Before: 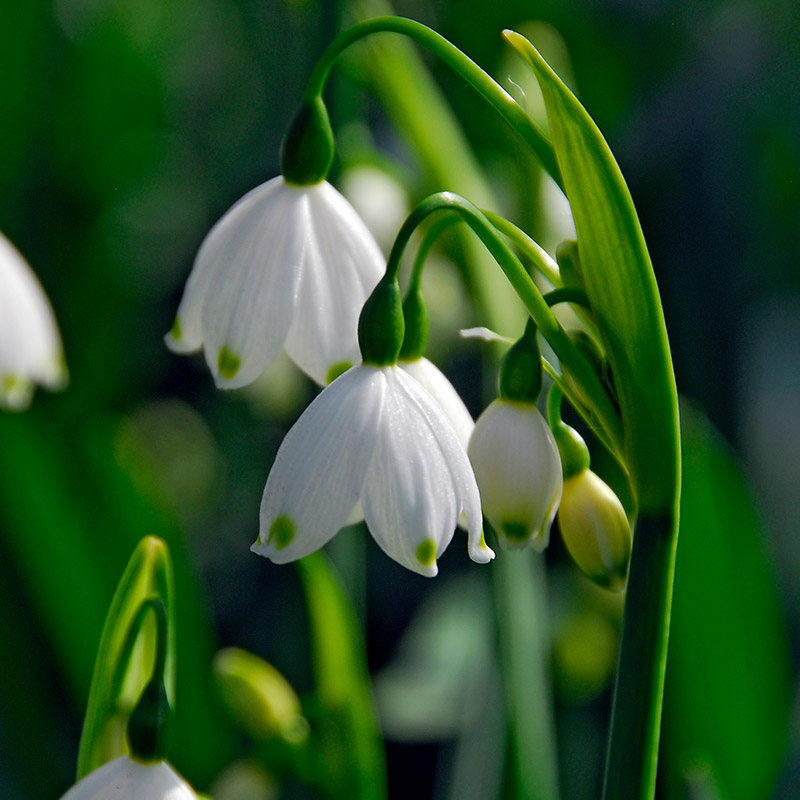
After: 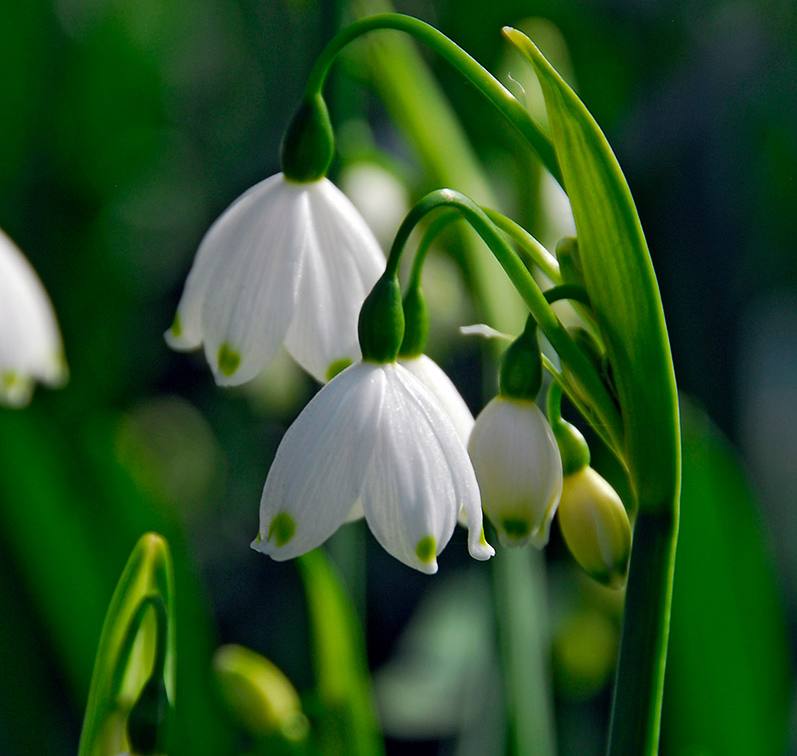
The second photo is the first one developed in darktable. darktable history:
crop: top 0.46%, right 0.257%, bottom 5.039%
